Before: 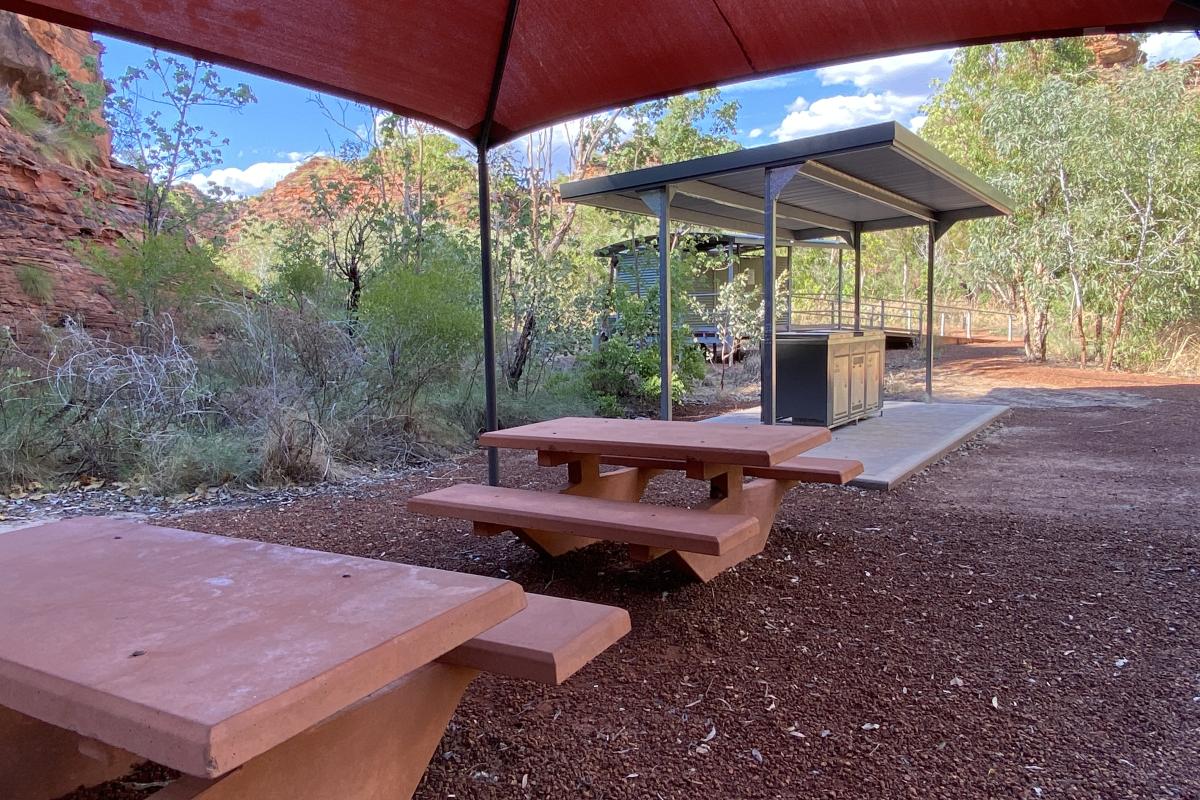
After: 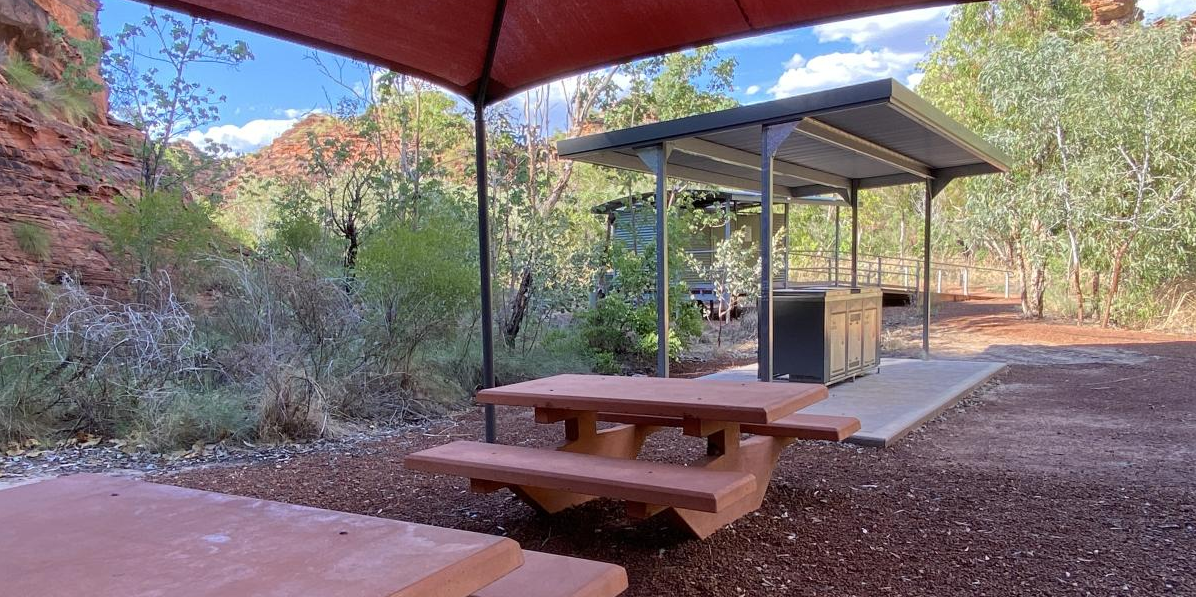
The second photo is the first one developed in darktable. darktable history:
crop: left 0.278%, top 5.489%, bottom 19.868%
